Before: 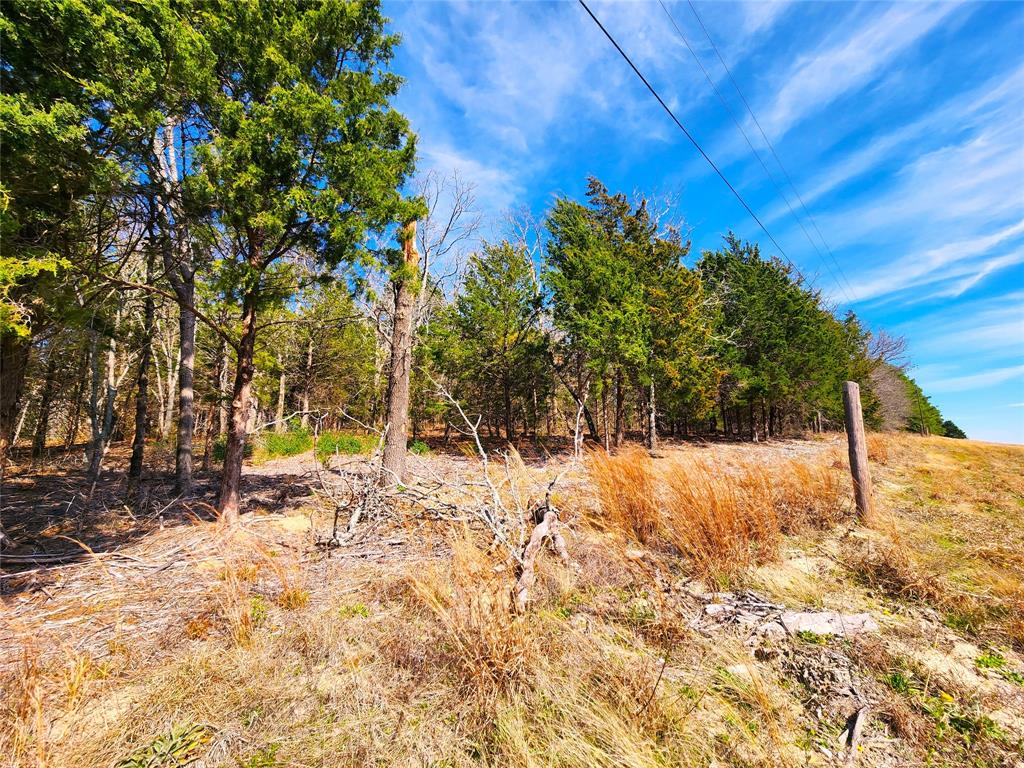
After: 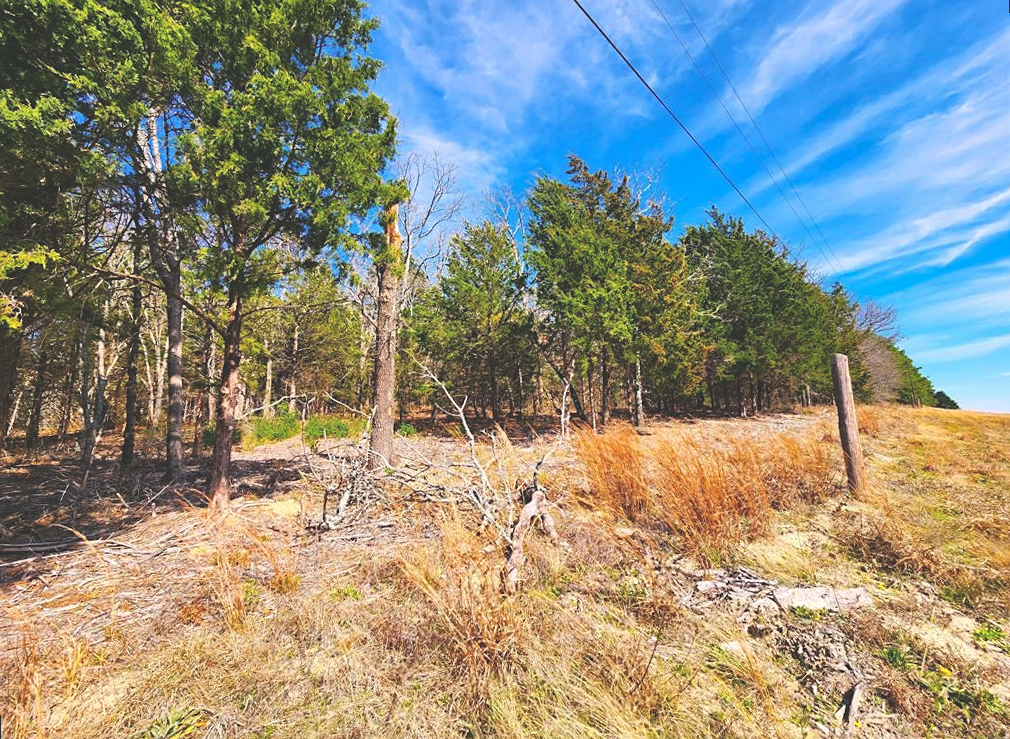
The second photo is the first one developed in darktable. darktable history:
haze removal: adaptive false
exposure: black level correction -0.028, compensate highlight preservation false
rotate and perspective: rotation -1.32°, lens shift (horizontal) -0.031, crop left 0.015, crop right 0.985, crop top 0.047, crop bottom 0.982
sharpen: amount 0.2
